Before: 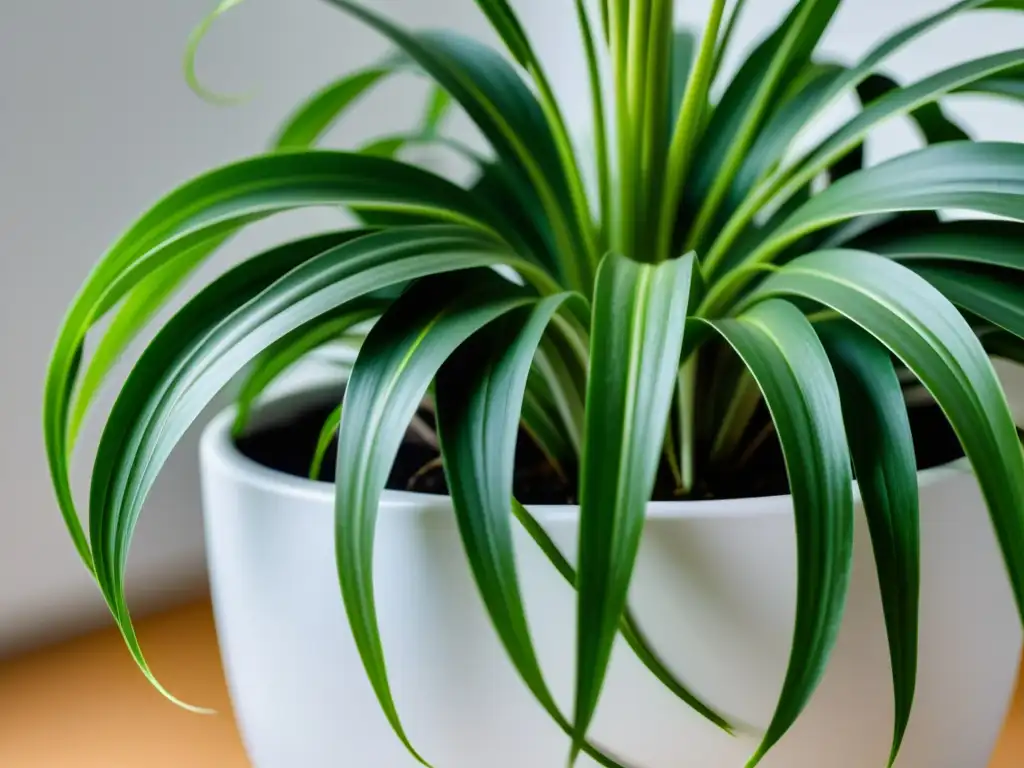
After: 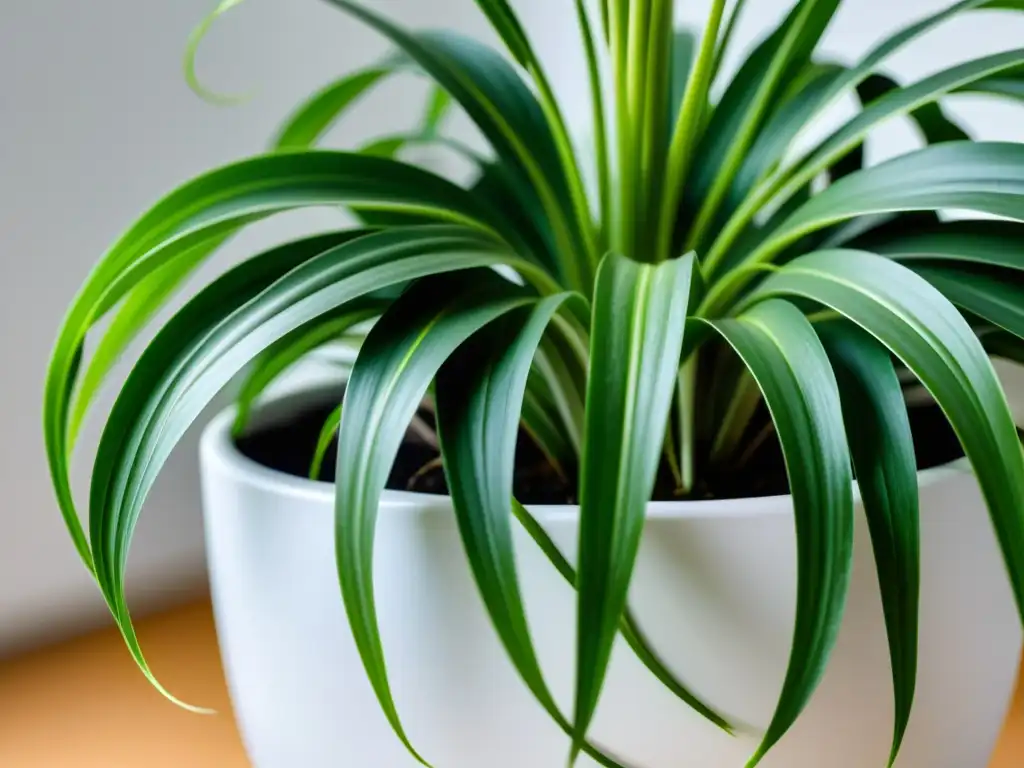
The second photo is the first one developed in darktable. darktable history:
exposure: exposure 0.124 EV, compensate exposure bias true, compensate highlight preservation false
